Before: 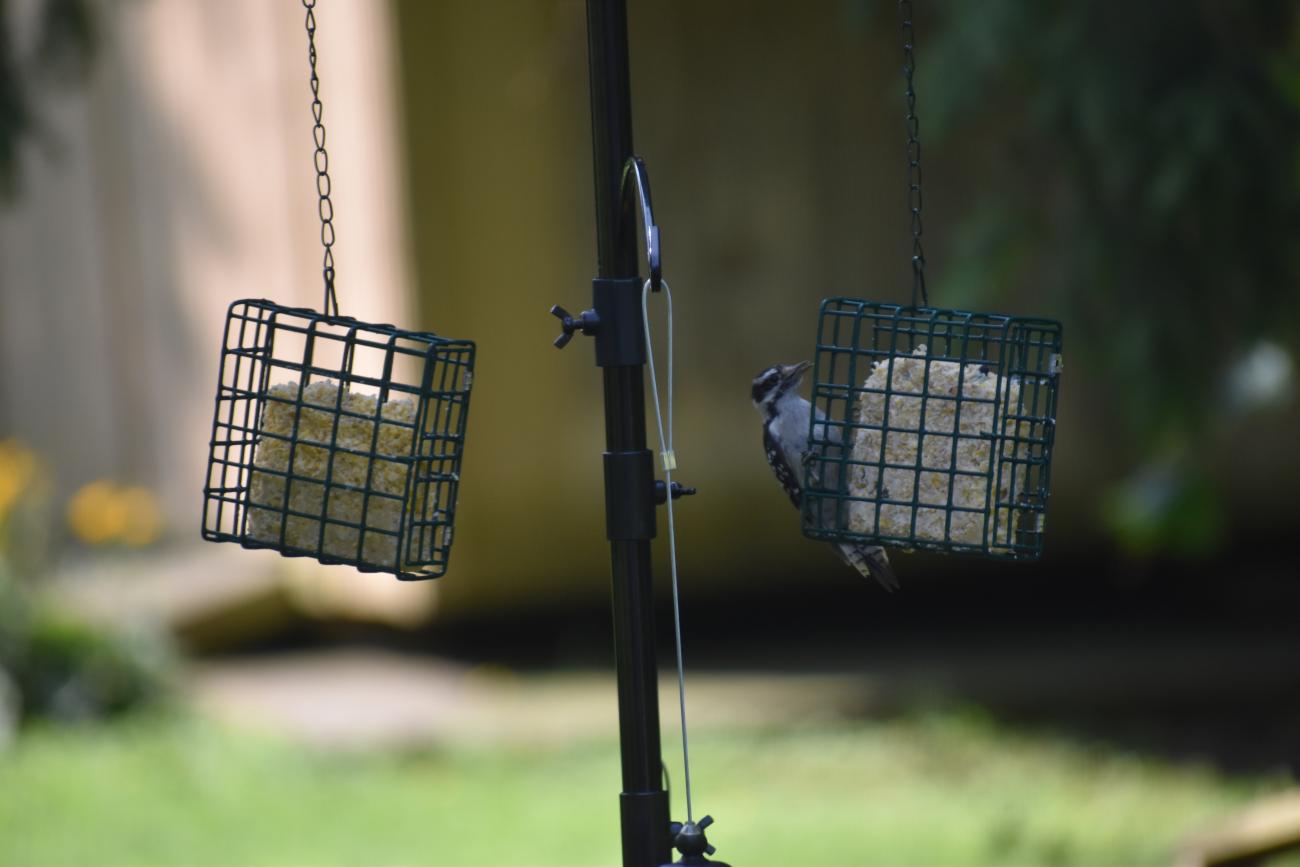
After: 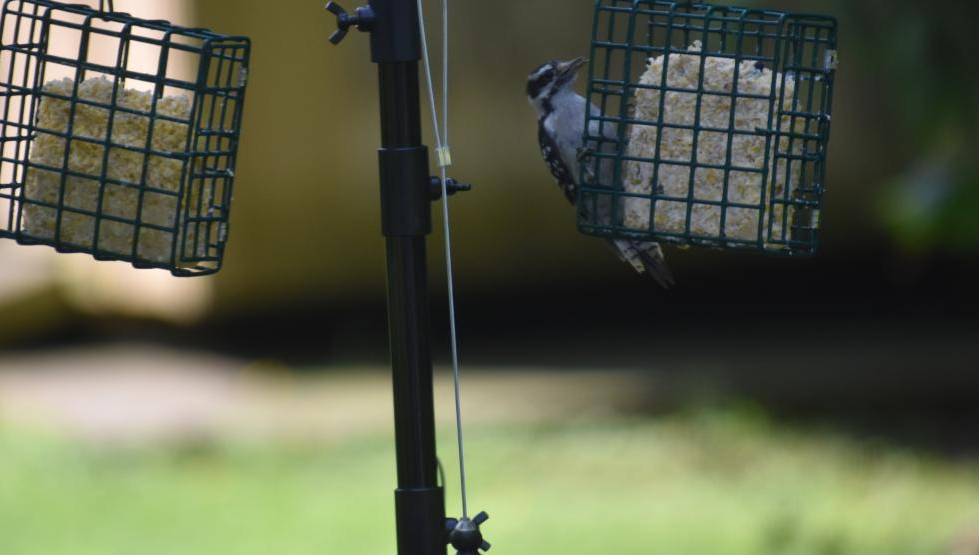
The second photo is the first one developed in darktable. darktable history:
crop and rotate: left 17.371%, top 35.12%, right 7.262%, bottom 0.794%
